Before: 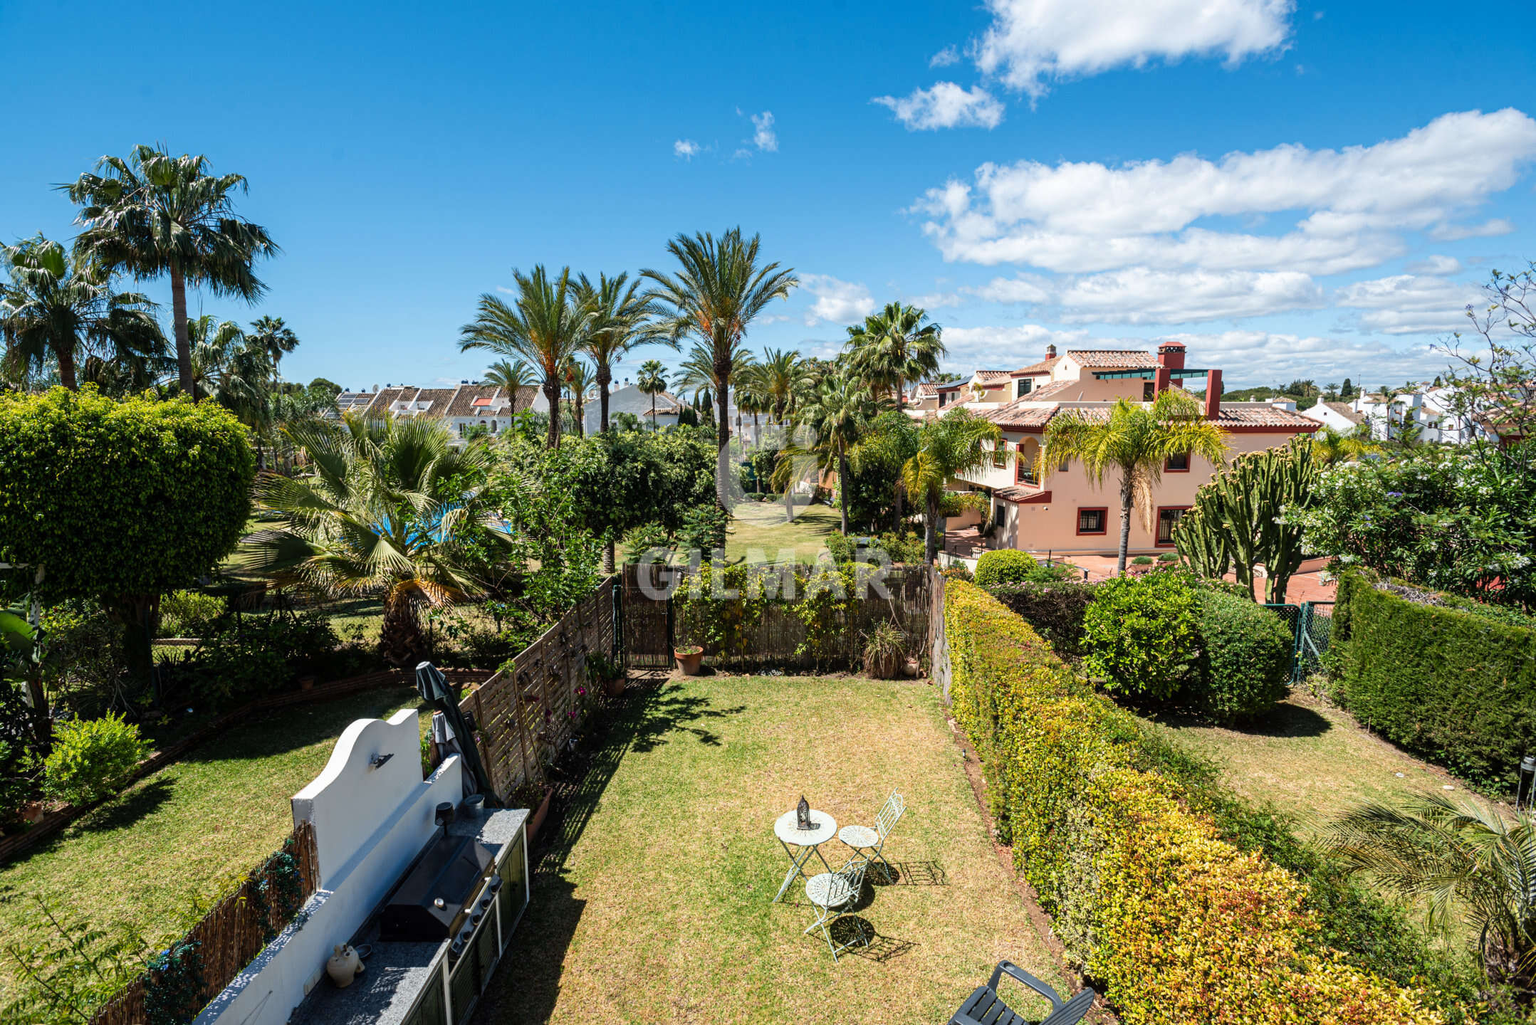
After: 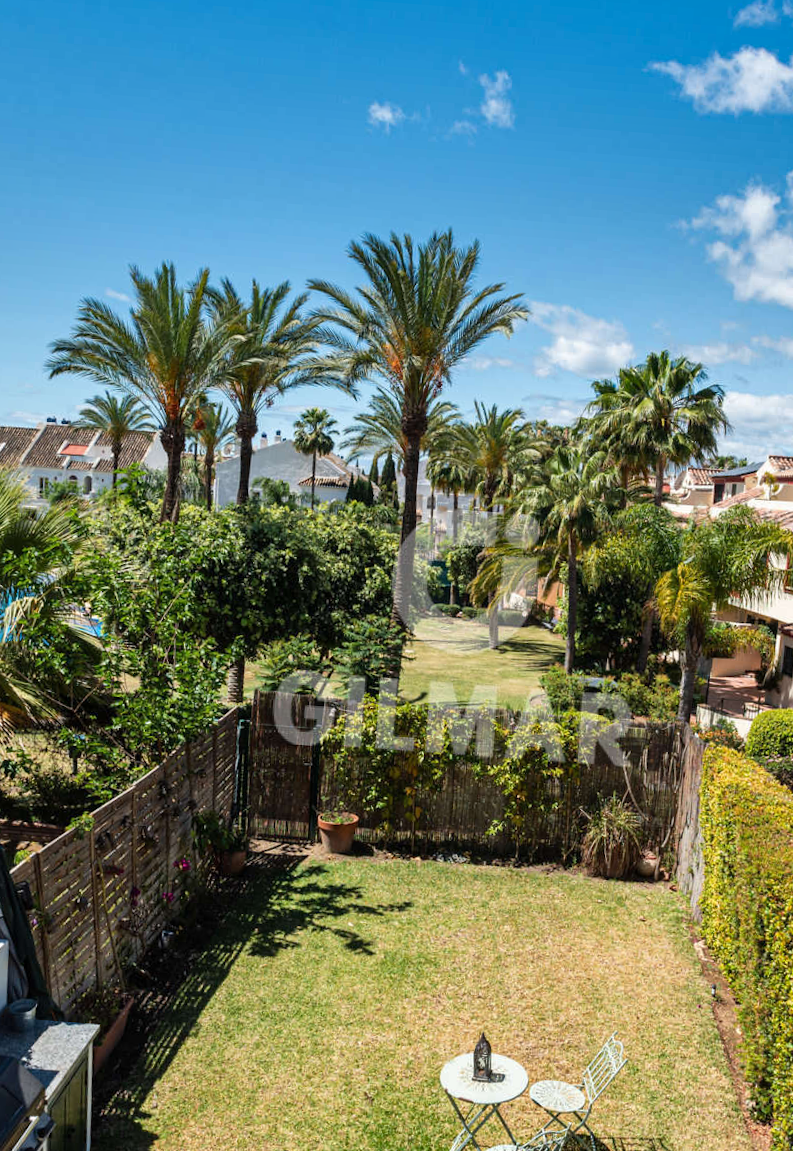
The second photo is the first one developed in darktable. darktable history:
rotate and perspective: rotation 4.1°, automatic cropping off
shadows and highlights: radius 108.52, shadows 23.73, highlights -59.32, low approximation 0.01, soften with gaussian
crop and rotate: left 29.476%, top 10.214%, right 35.32%, bottom 17.333%
